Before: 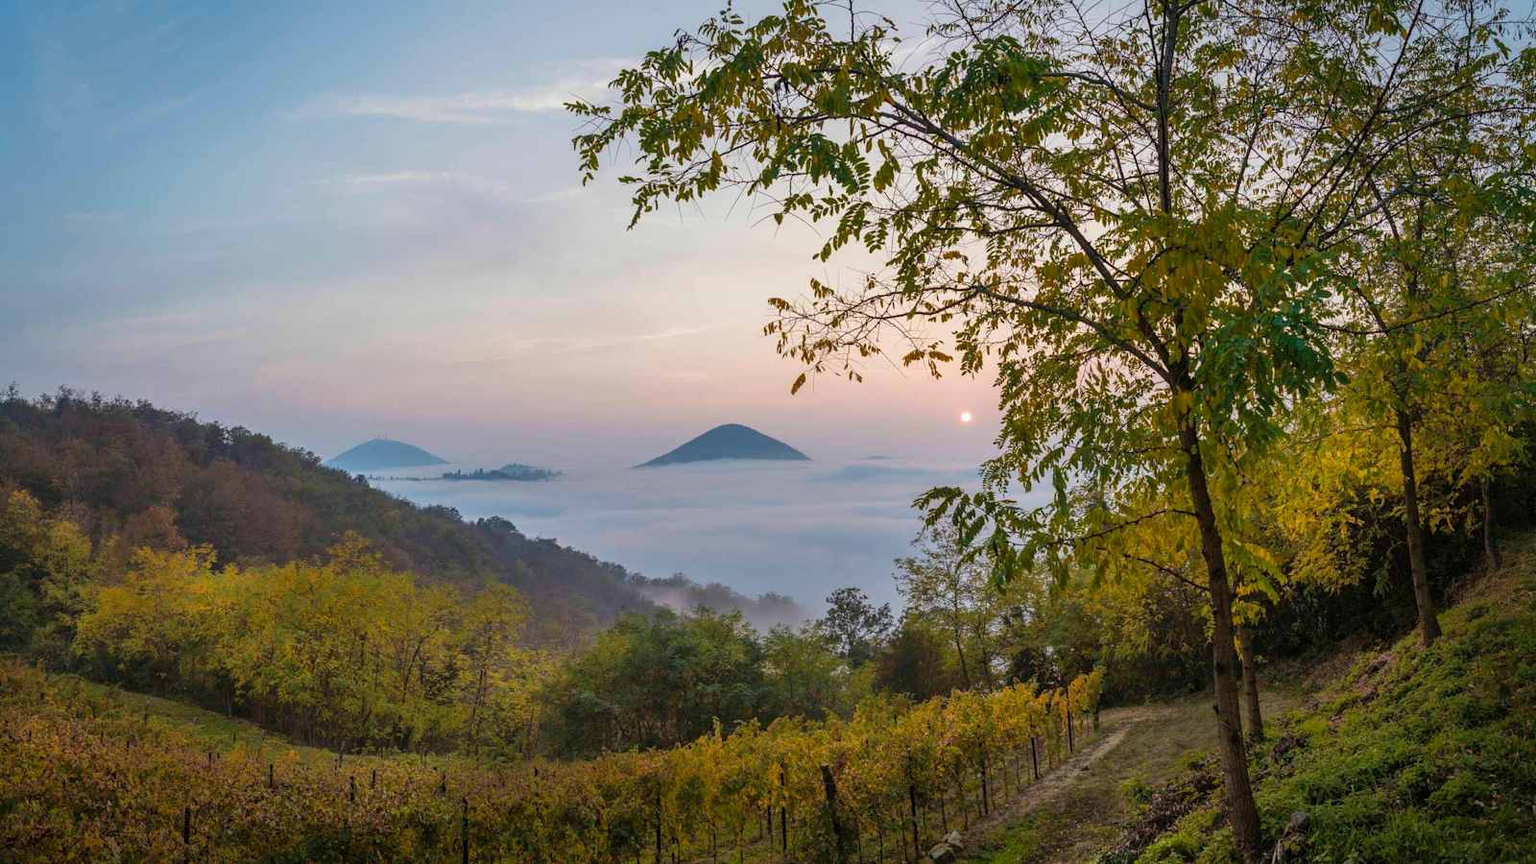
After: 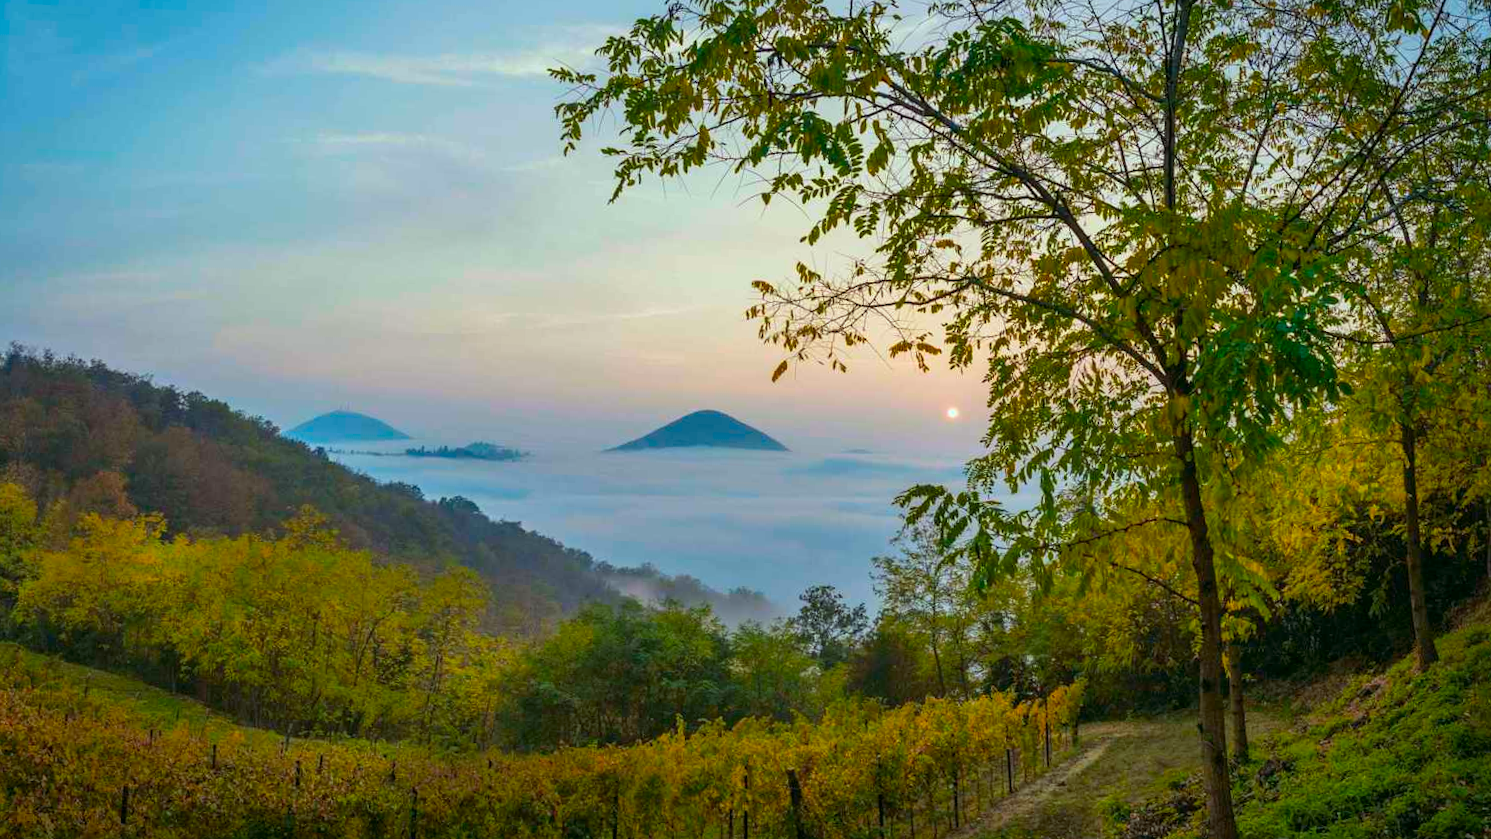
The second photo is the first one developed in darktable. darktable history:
color balance rgb: perceptual saturation grading › global saturation 0.055%, global vibrance 20%
color correction: highlights a* -7.41, highlights b* 1.15, shadows a* -3.65, saturation 1.37
crop and rotate: angle -2.36°
